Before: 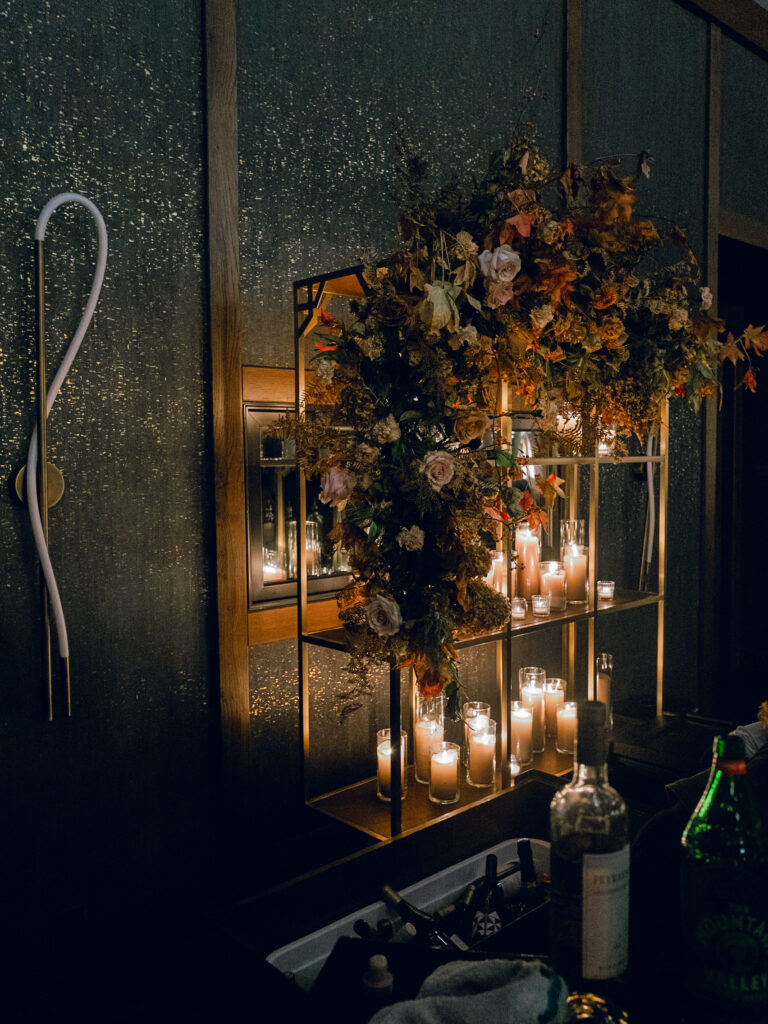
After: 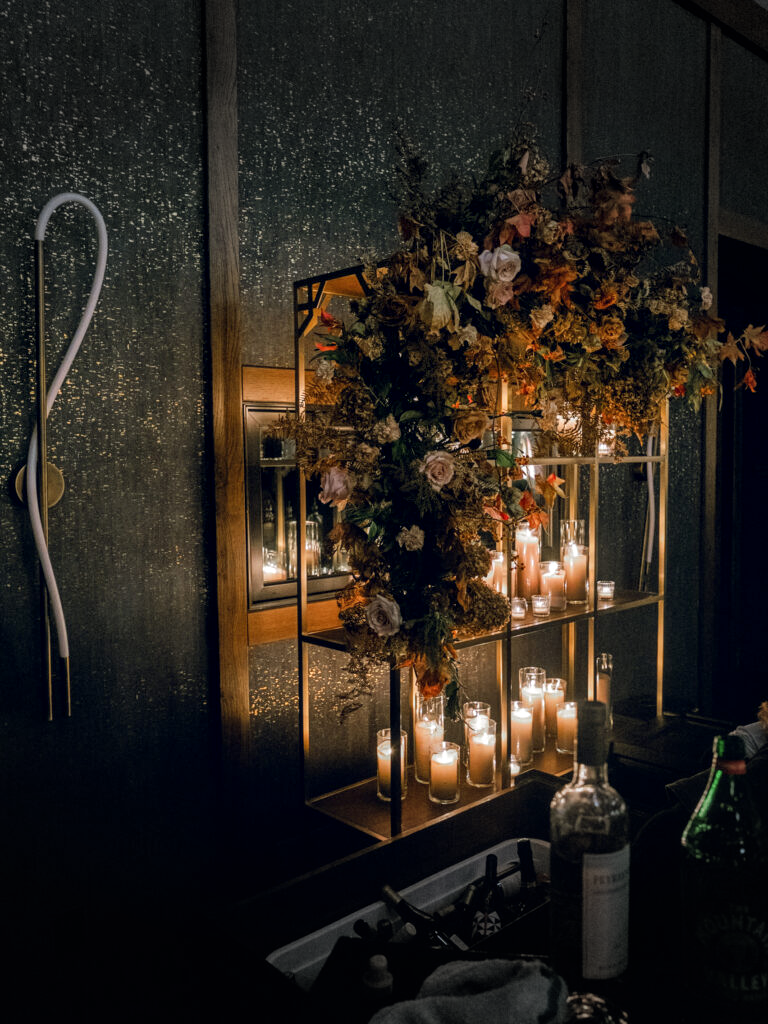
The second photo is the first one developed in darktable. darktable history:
local contrast: on, module defaults
vignetting: fall-off start 79.43%, saturation -0.649, width/height ratio 1.327, unbound false
